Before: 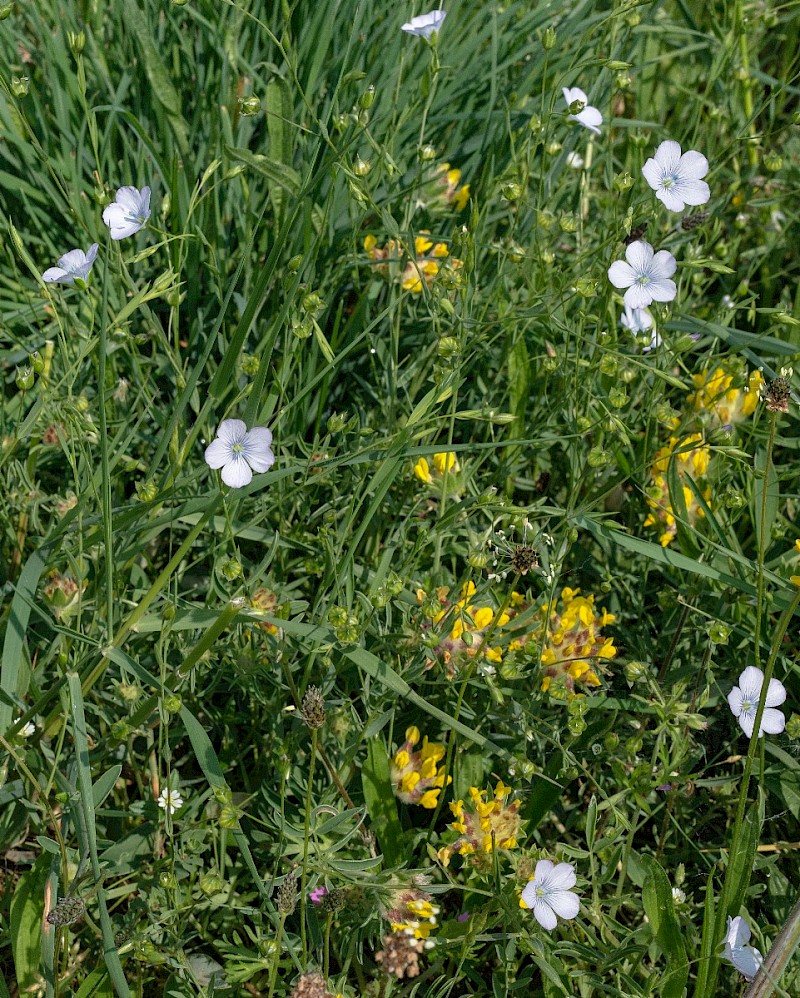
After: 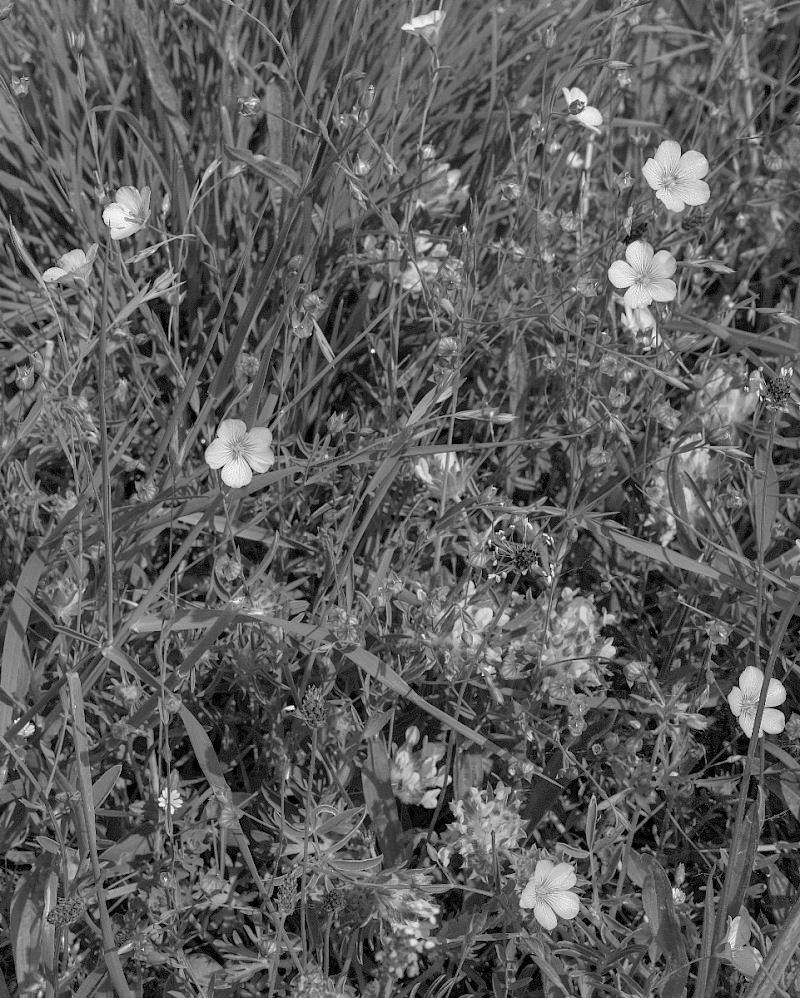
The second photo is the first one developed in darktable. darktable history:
shadows and highlights: on, module defaults
monochrome: a -6.99, b 35.61, size 1.4
